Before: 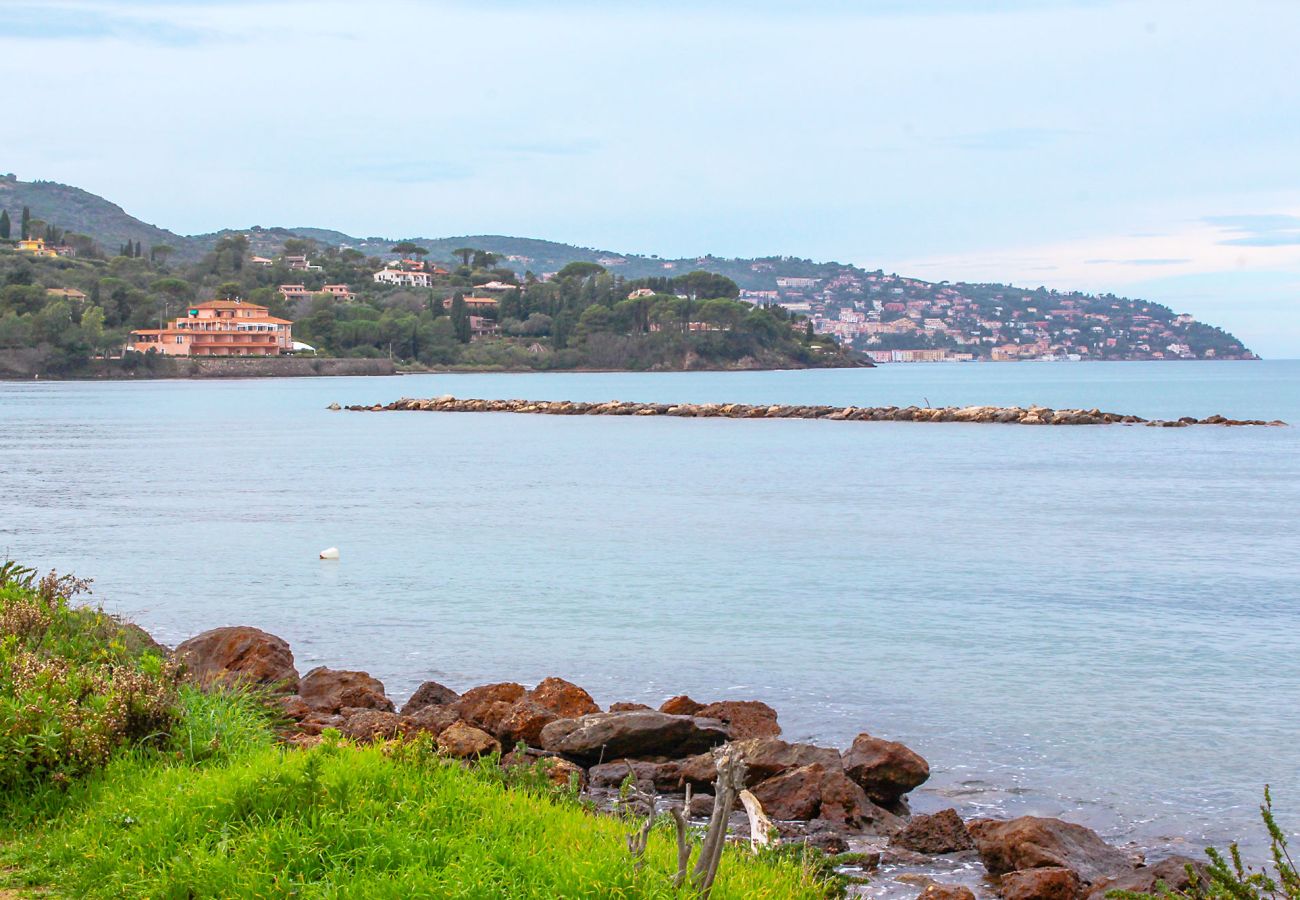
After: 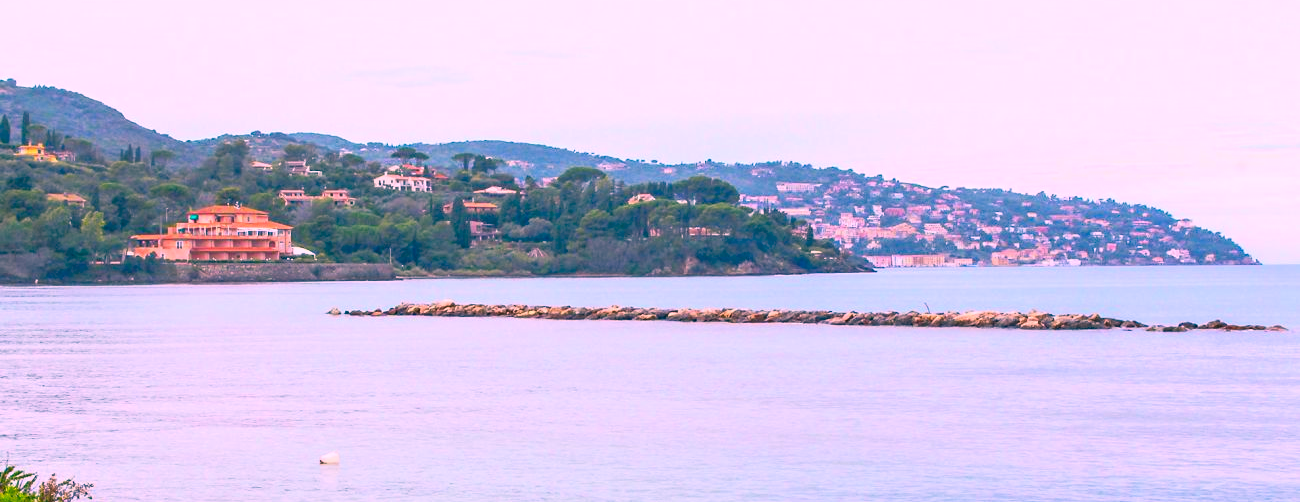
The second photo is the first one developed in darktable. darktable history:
crop and rotate: top 10.623%, bottom 33.535%
color correction: highlights a* 16.74, highlights b* 0.274, shadows a* -14.69, shadows b* -14.2, saturation 1.55
shadows and highlights: shadows 1.68, highlights 41.44
